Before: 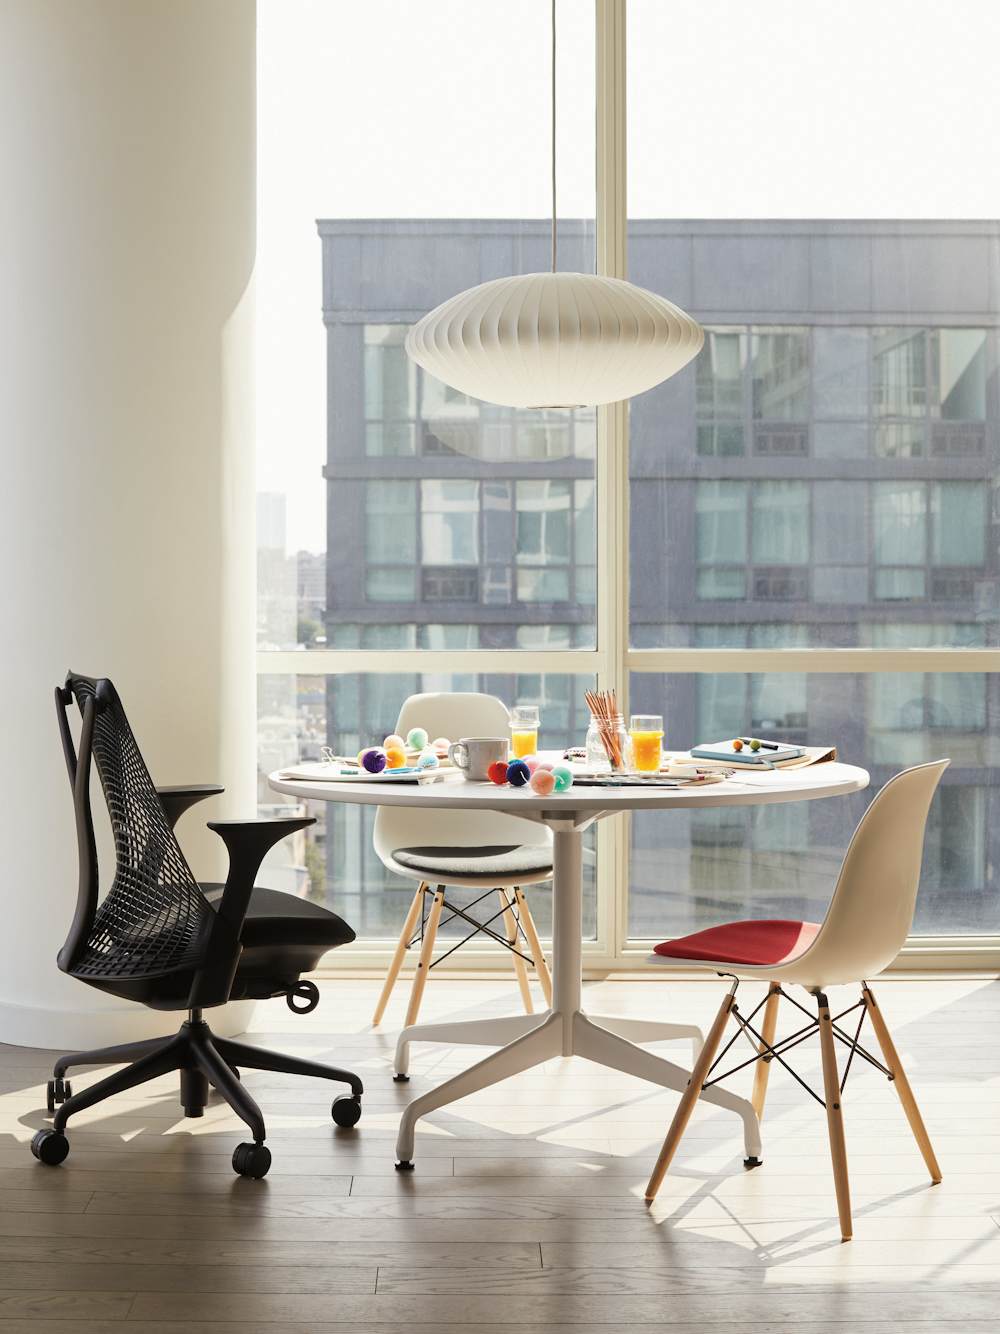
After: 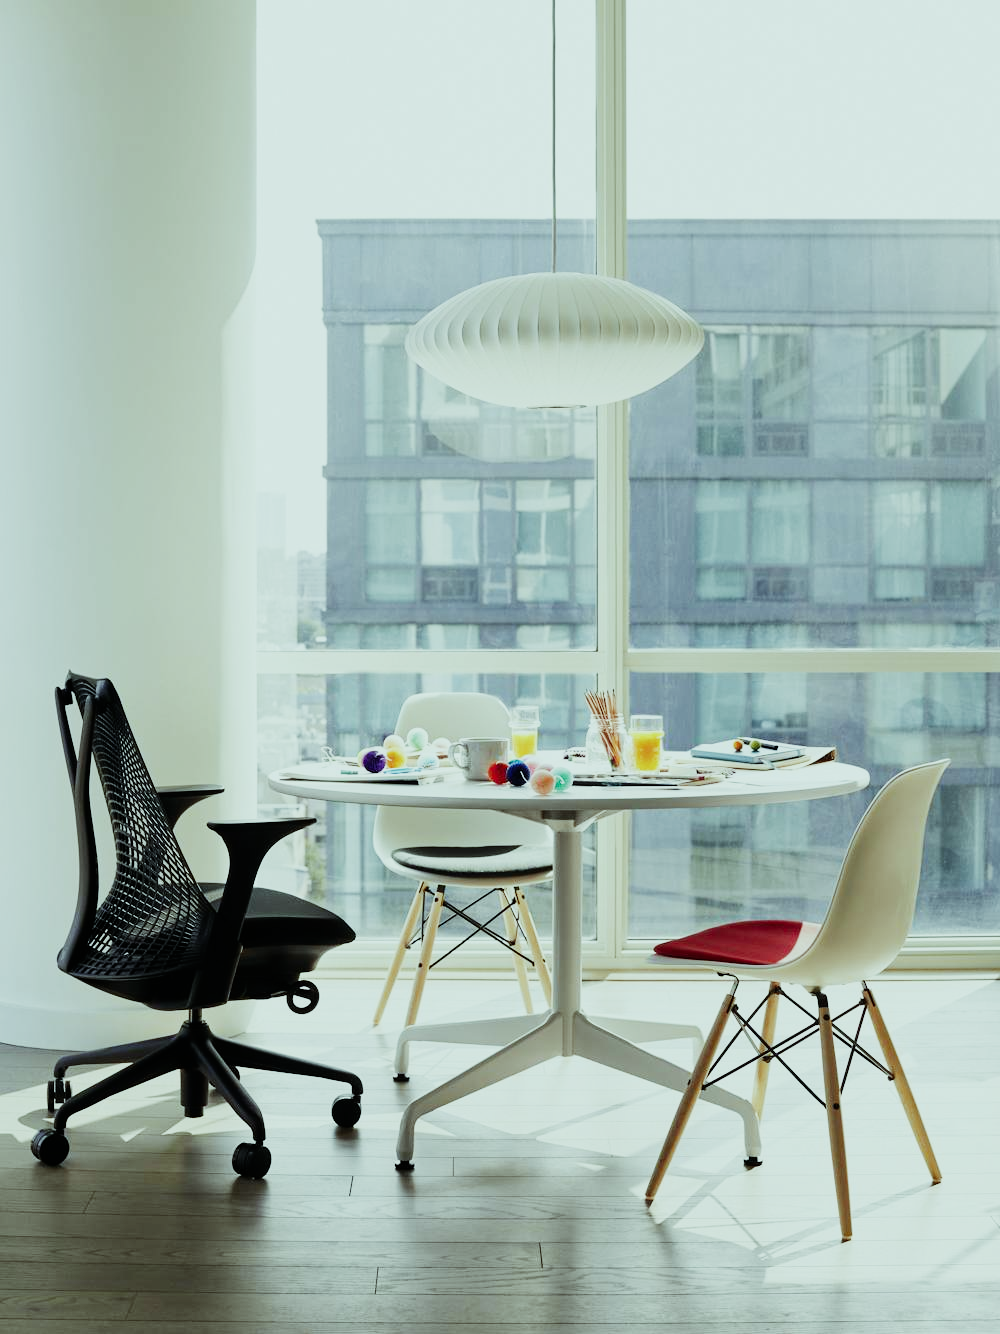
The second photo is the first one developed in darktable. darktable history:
color balance: mode lift, gamma, gain (sRGB), lift [0.997, 0.979, 1.021, 1.011], gamma [1, 1.084, 0.916, 0.998], gain [1, 0.87, 1.13, 1.101], contrast 4.55%, contrast fulcrum 38.24%, output saturation 104.09%
sigmoid: contrast 1.6, skew -0.2, preserve hue 0%, red attenuation 0.1, red rotation 0.035, green attenuation 0.1, green rotation -0.017, blue attenuation 0.15, blue rotation -0.052, base primaries Rec2020
